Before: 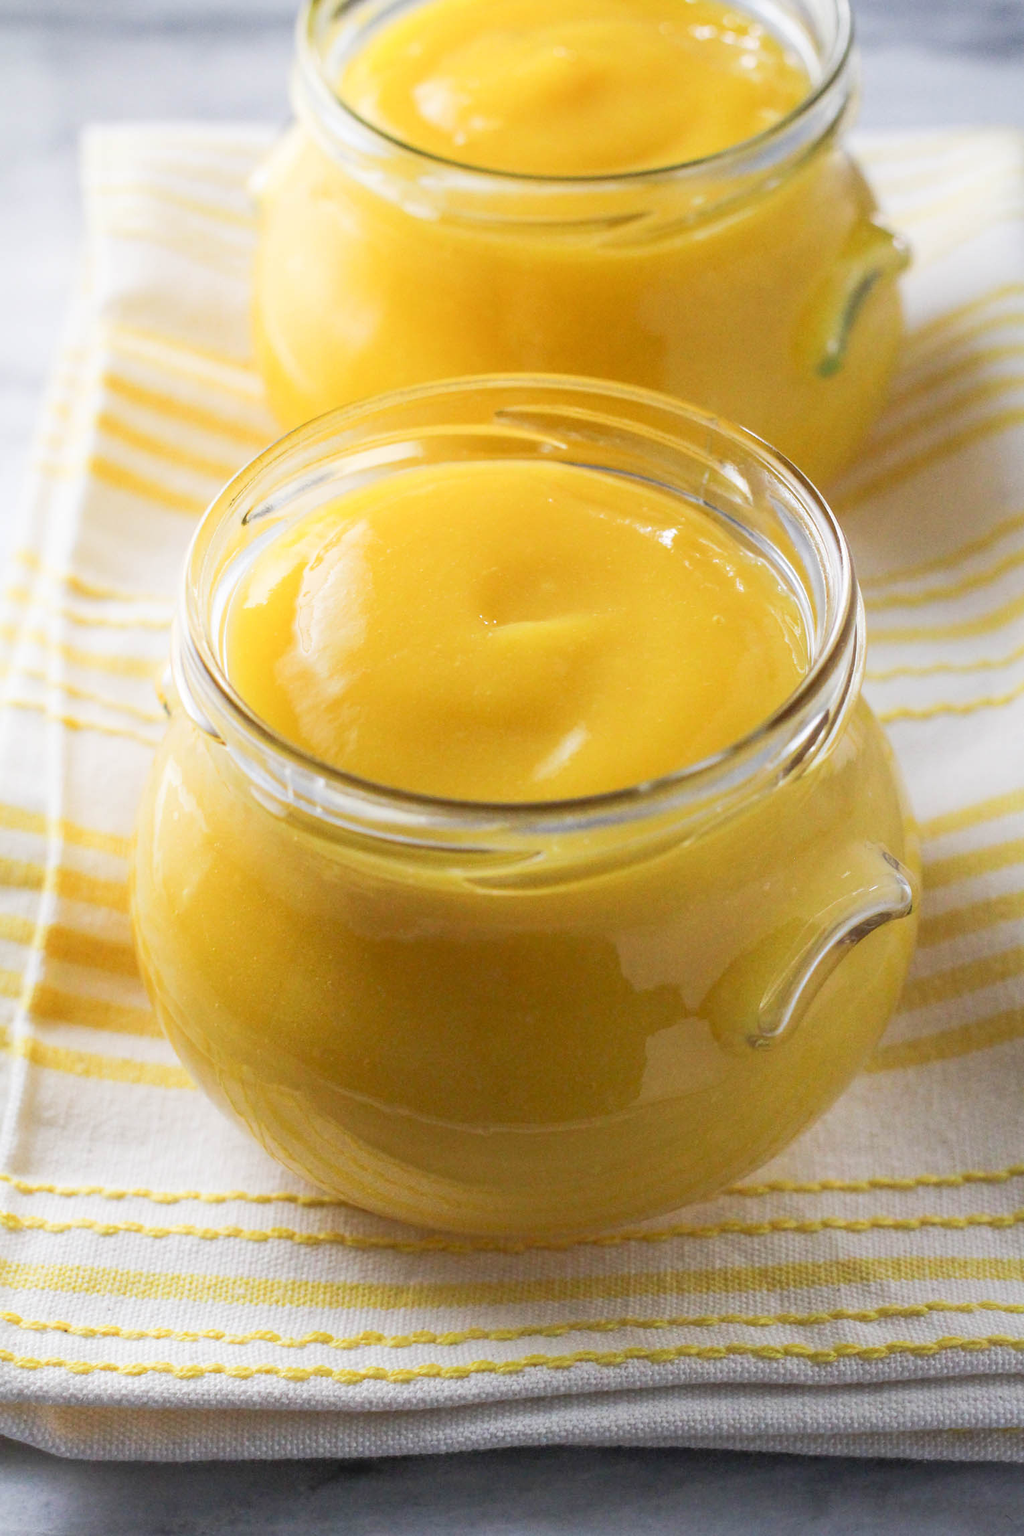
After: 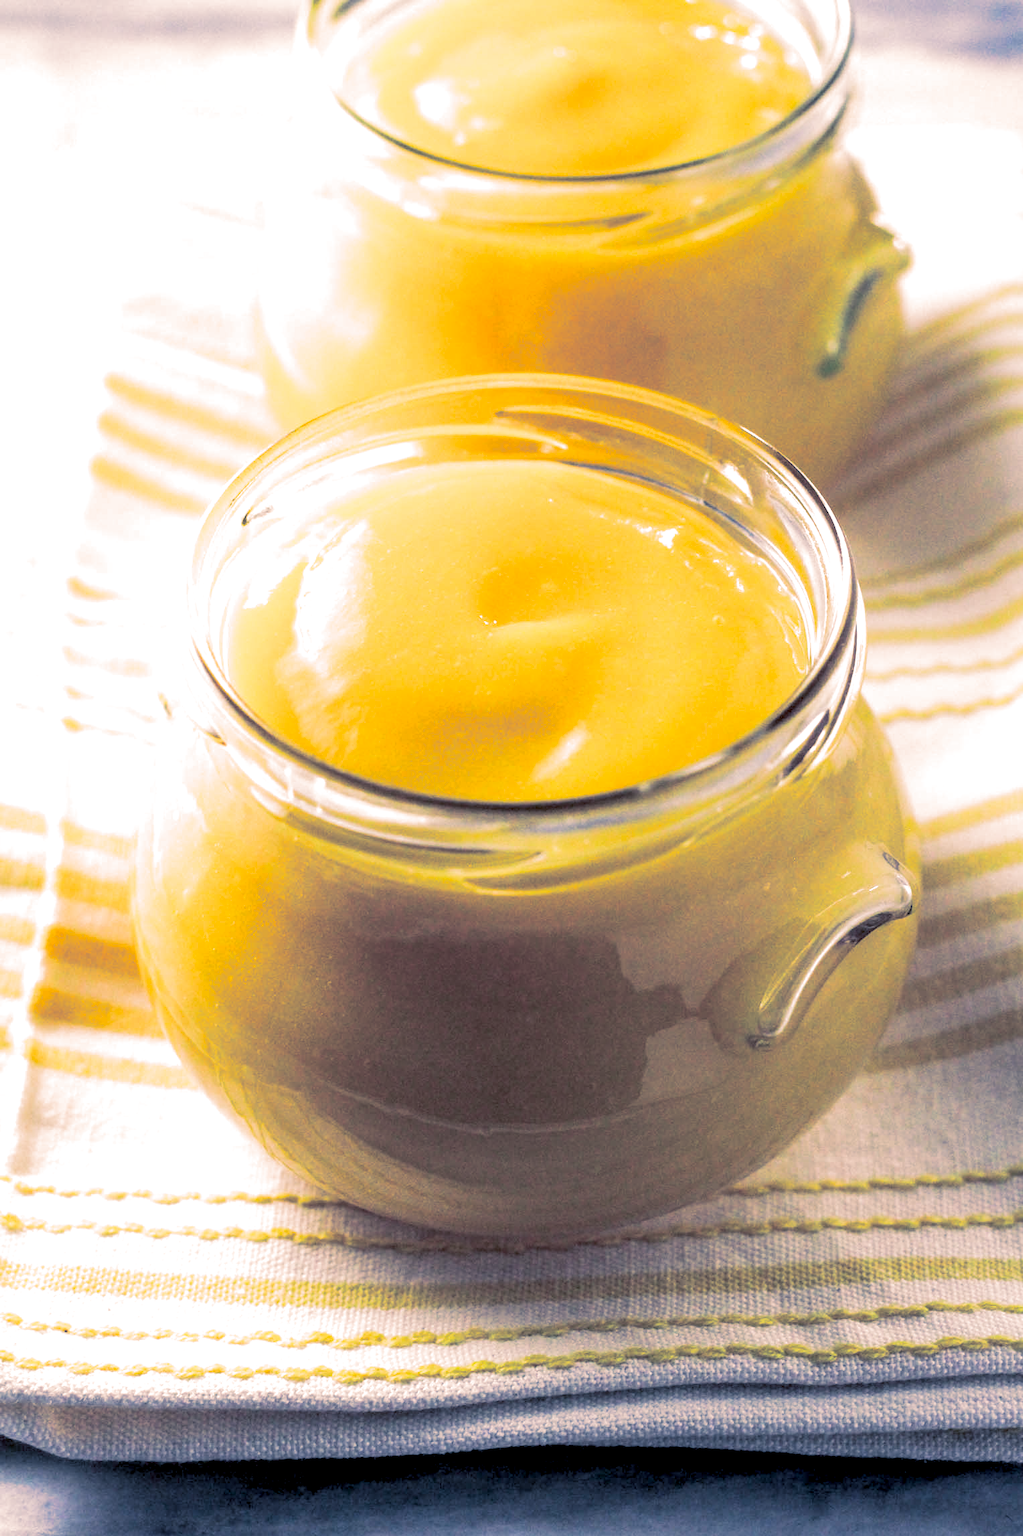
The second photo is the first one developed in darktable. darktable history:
exposure: black level correction 0.04, exposure 0.5 EV, compensate highlight preservation false
white balance: red 1.009, blue 1.027
split-toning: shadows › hue 226.8°, shadows › saturation 0.56, highlights › hue 28.8°, balance -40, compress 0%
